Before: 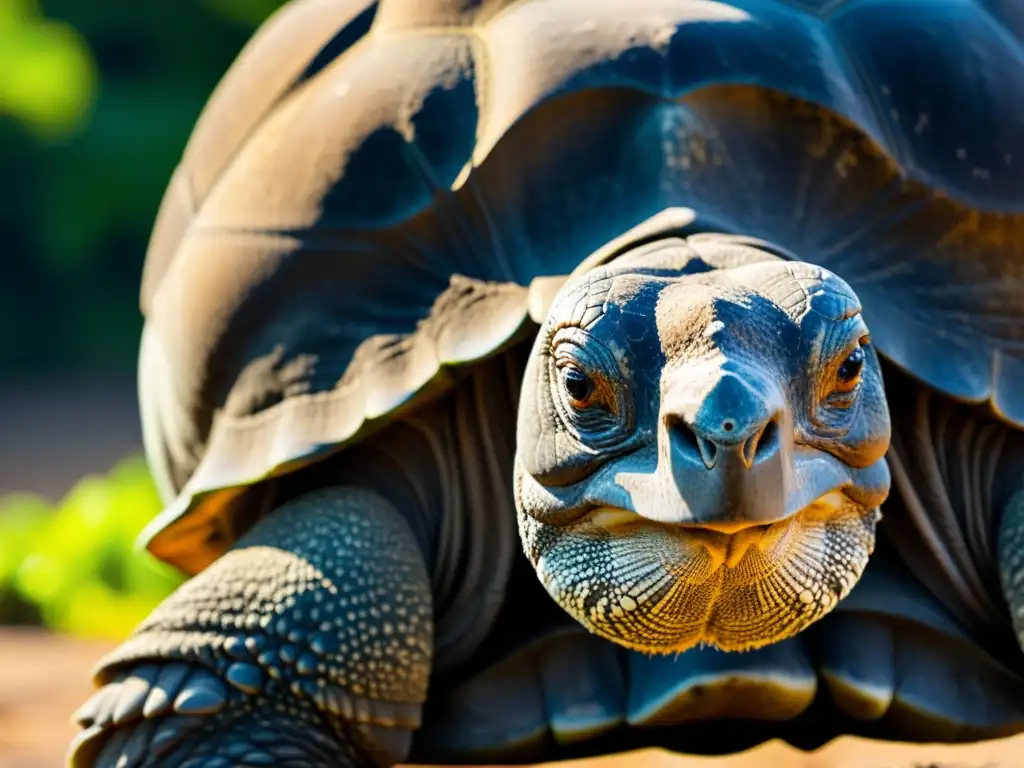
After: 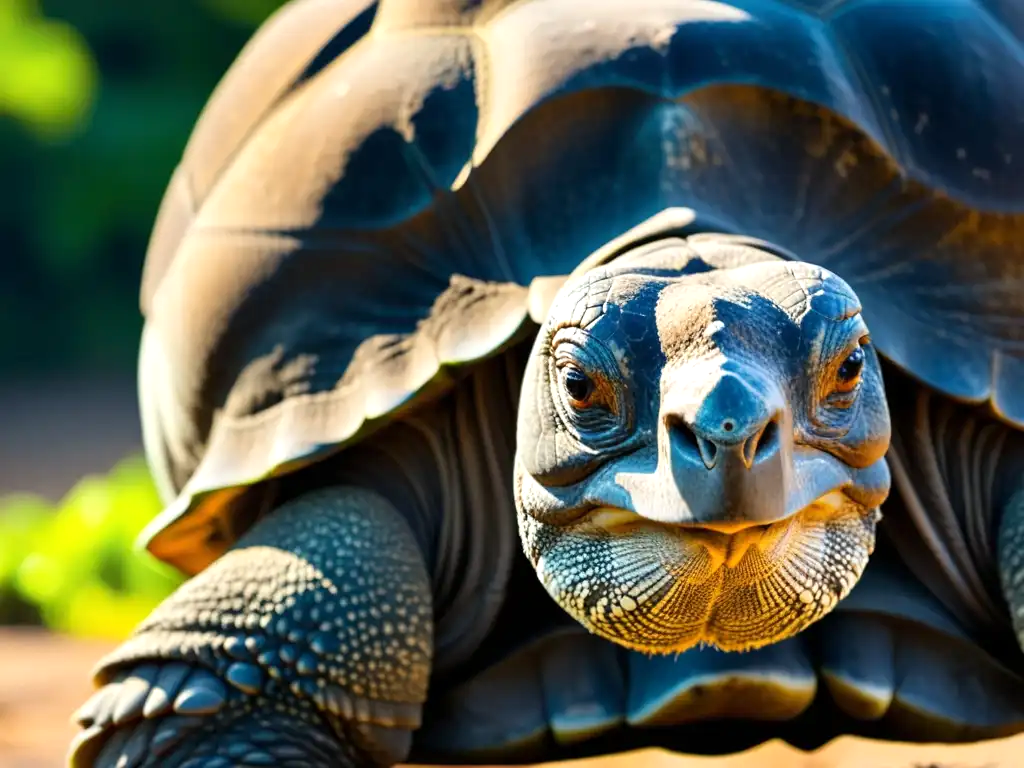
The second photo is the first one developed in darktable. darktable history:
exposure: exposure 0.217 EV, compensate highlight preservation false
